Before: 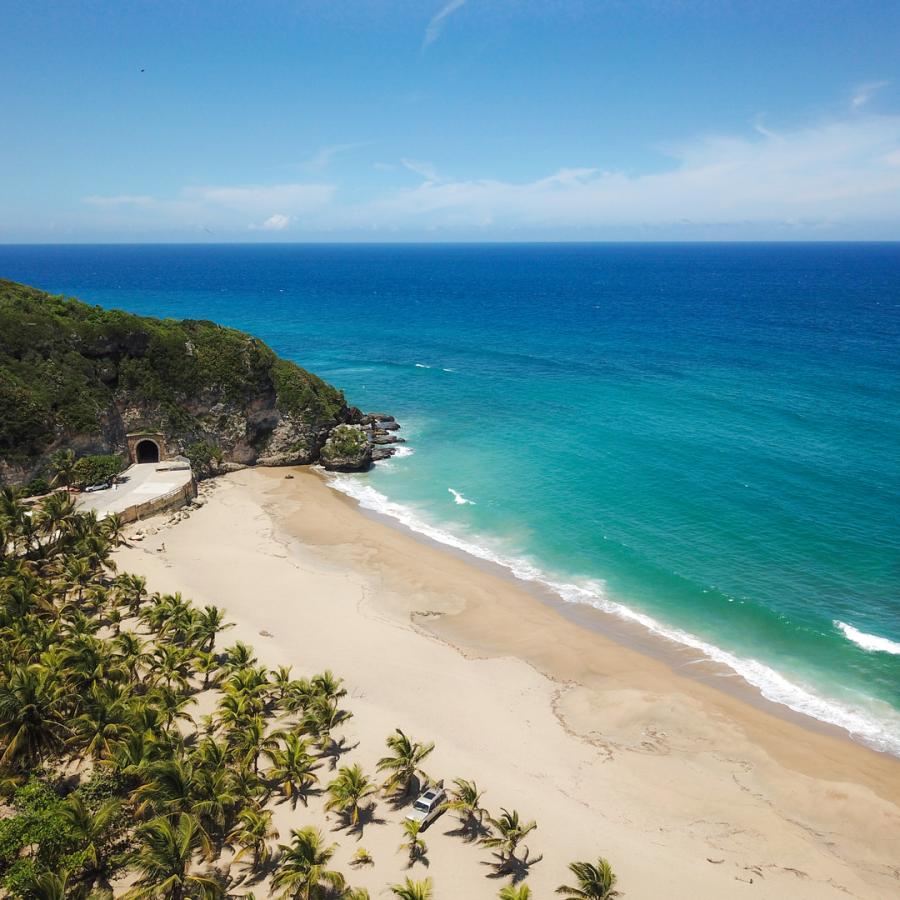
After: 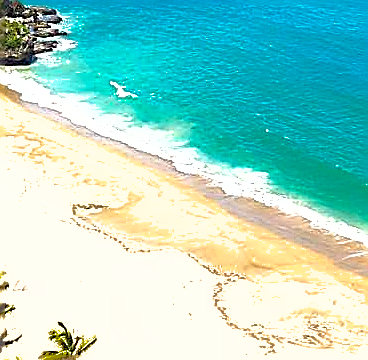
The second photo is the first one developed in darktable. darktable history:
shadows and highlights: highlights -59.99
exposure: black level correction 0.001, exposure 0.96 EV, compensate highlight preservation false
sharpen: amount 1.987
contrast brightness saturation: brightness -0.028, saturation 0.351
crop: left 37.646%, top 45.321%, right 20.556%, bottom 13.836%
